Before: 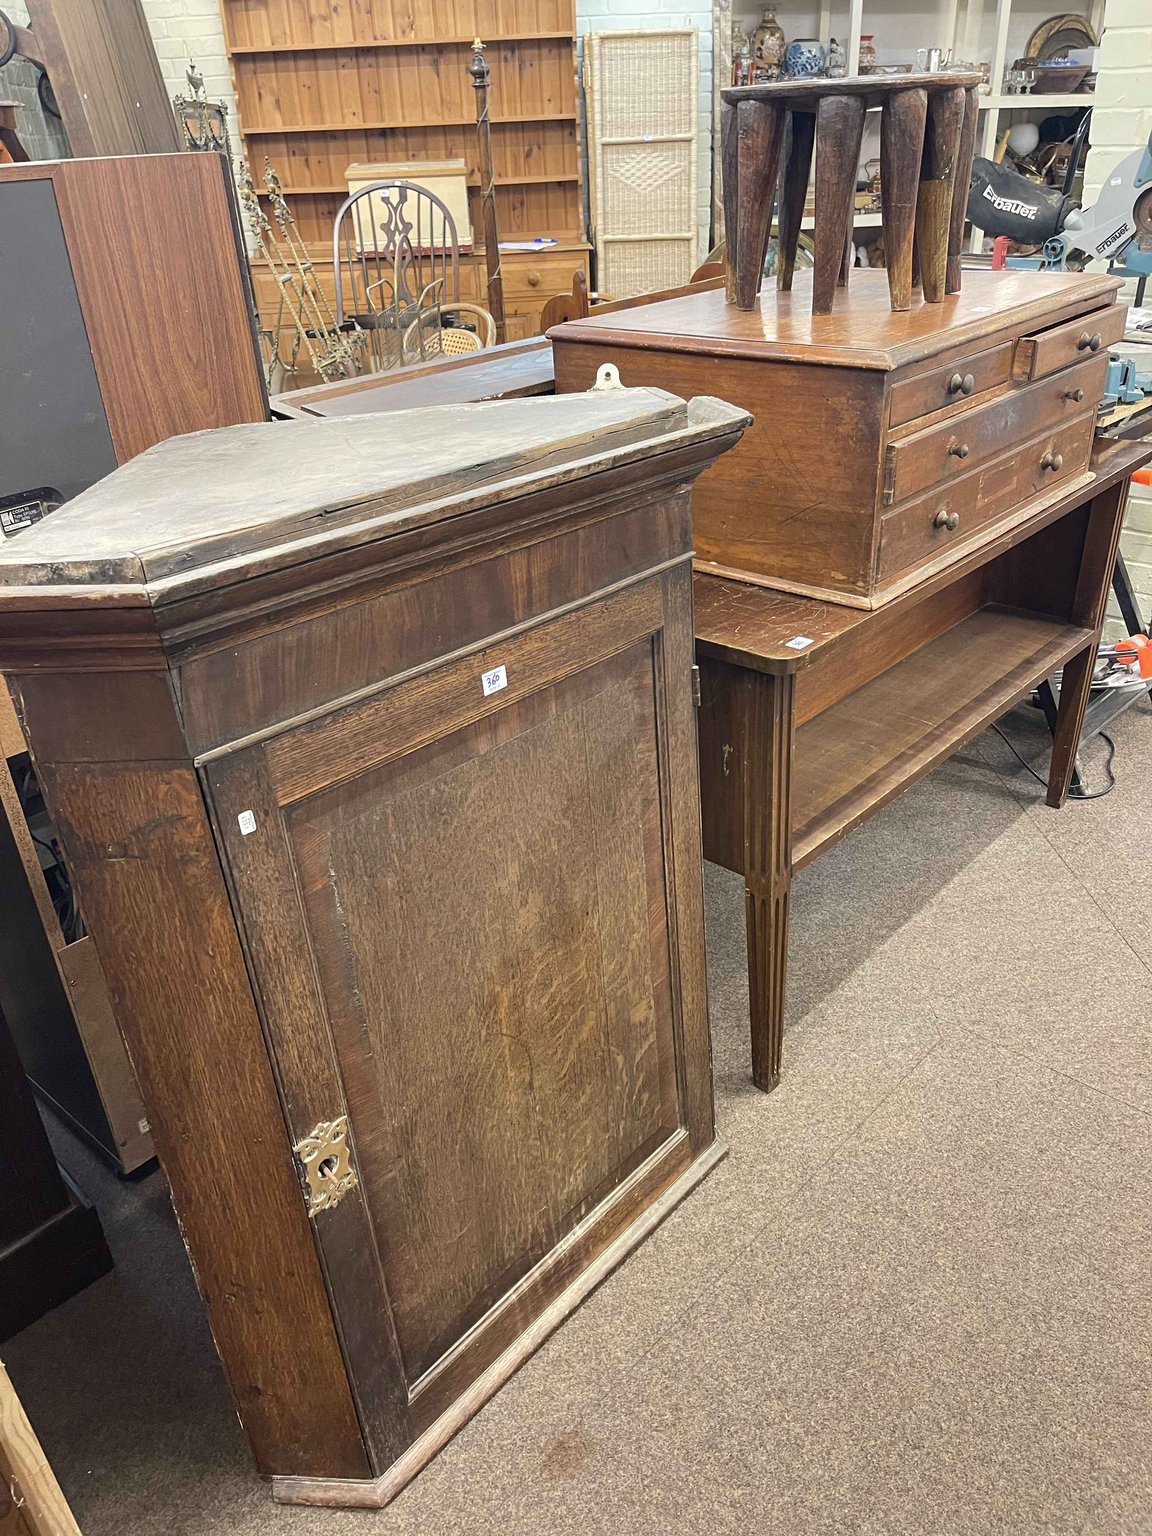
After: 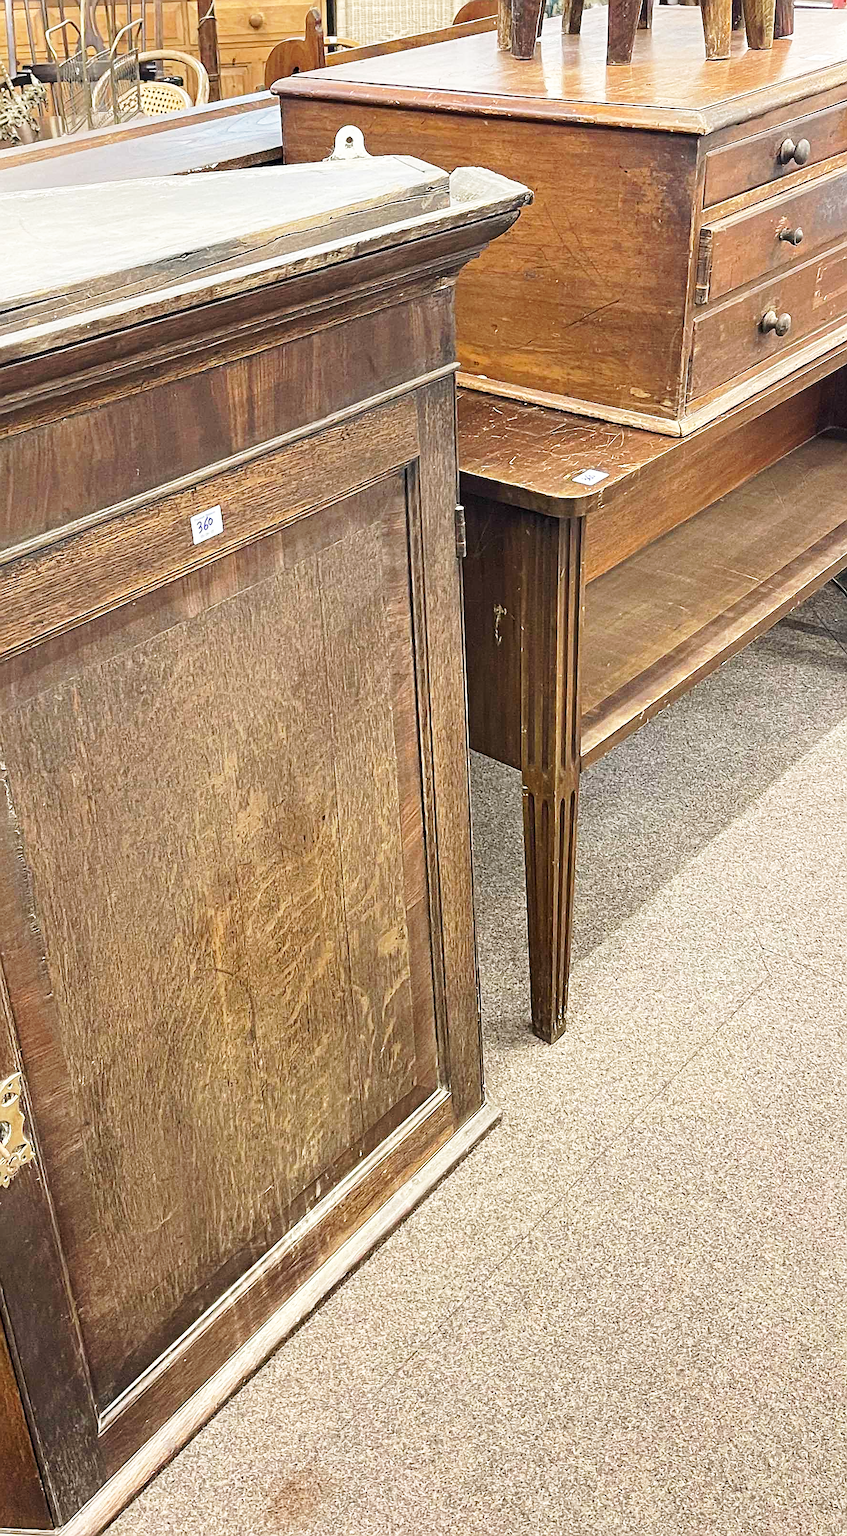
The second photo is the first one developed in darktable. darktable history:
sharpen: radius 1.351, amount 1.264, threshold 0.844
crop and rotate: left 28.719%, top 17.183%, right 12.755%, bottom 3.318%
base curve: curves: ch0 [(0, 0) (0.005, 0.002) (0.15, 0.3) (0.4, 0.7) (0.75, 0.95) (1, 1)], preserve colors none
tone curve: curves: ch0 [(0, 0) (0.8, 0.757) (1, 1)], preserve colors none
